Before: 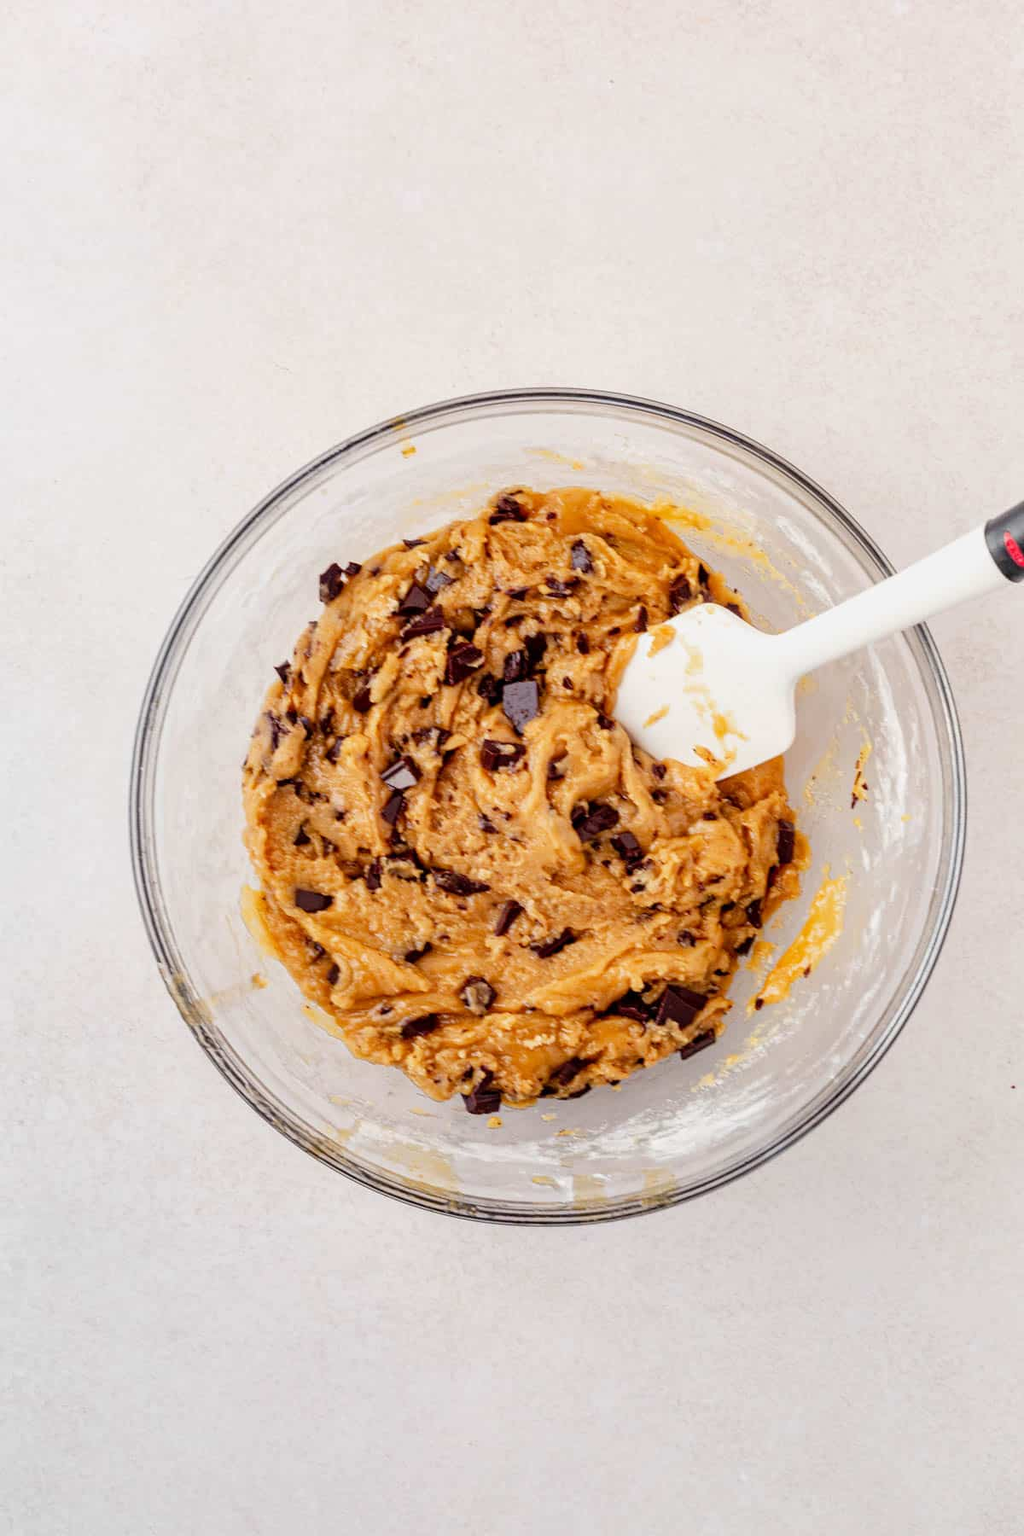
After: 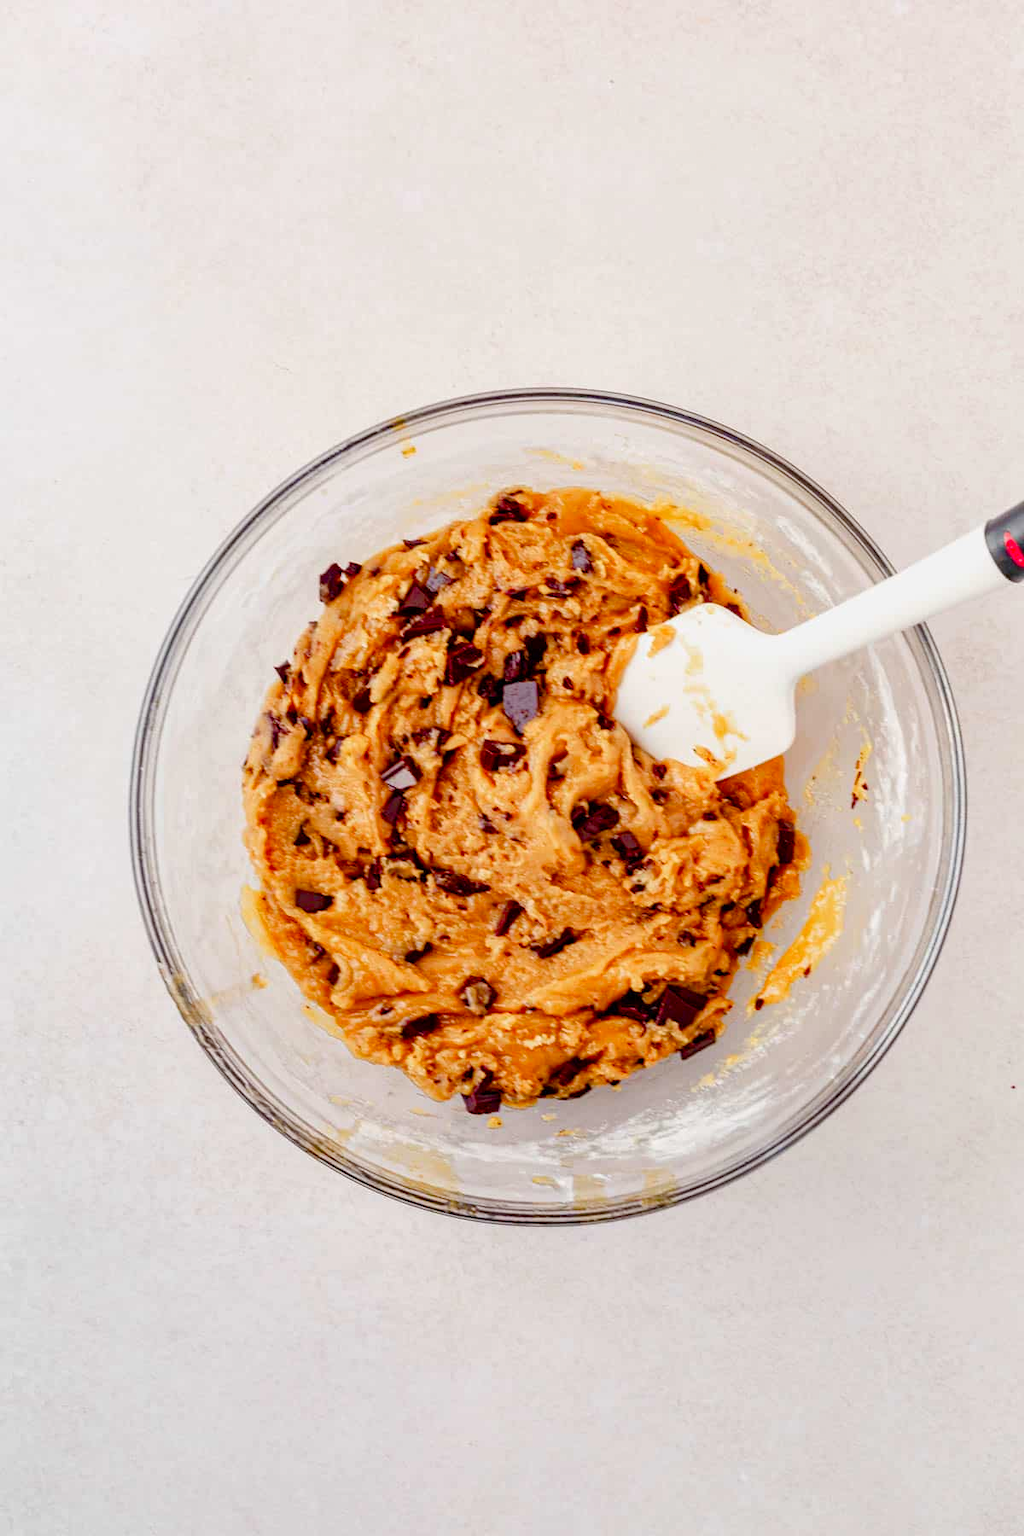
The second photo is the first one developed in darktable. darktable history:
color balance rgb: perceptual saturation grading › global saturation 25.004%, perceptual saturation grading › highlights -50.301%, perceptual saturation grading › shadows 30.088%
color correction: highlights b* -0.025, saturation 1.34
